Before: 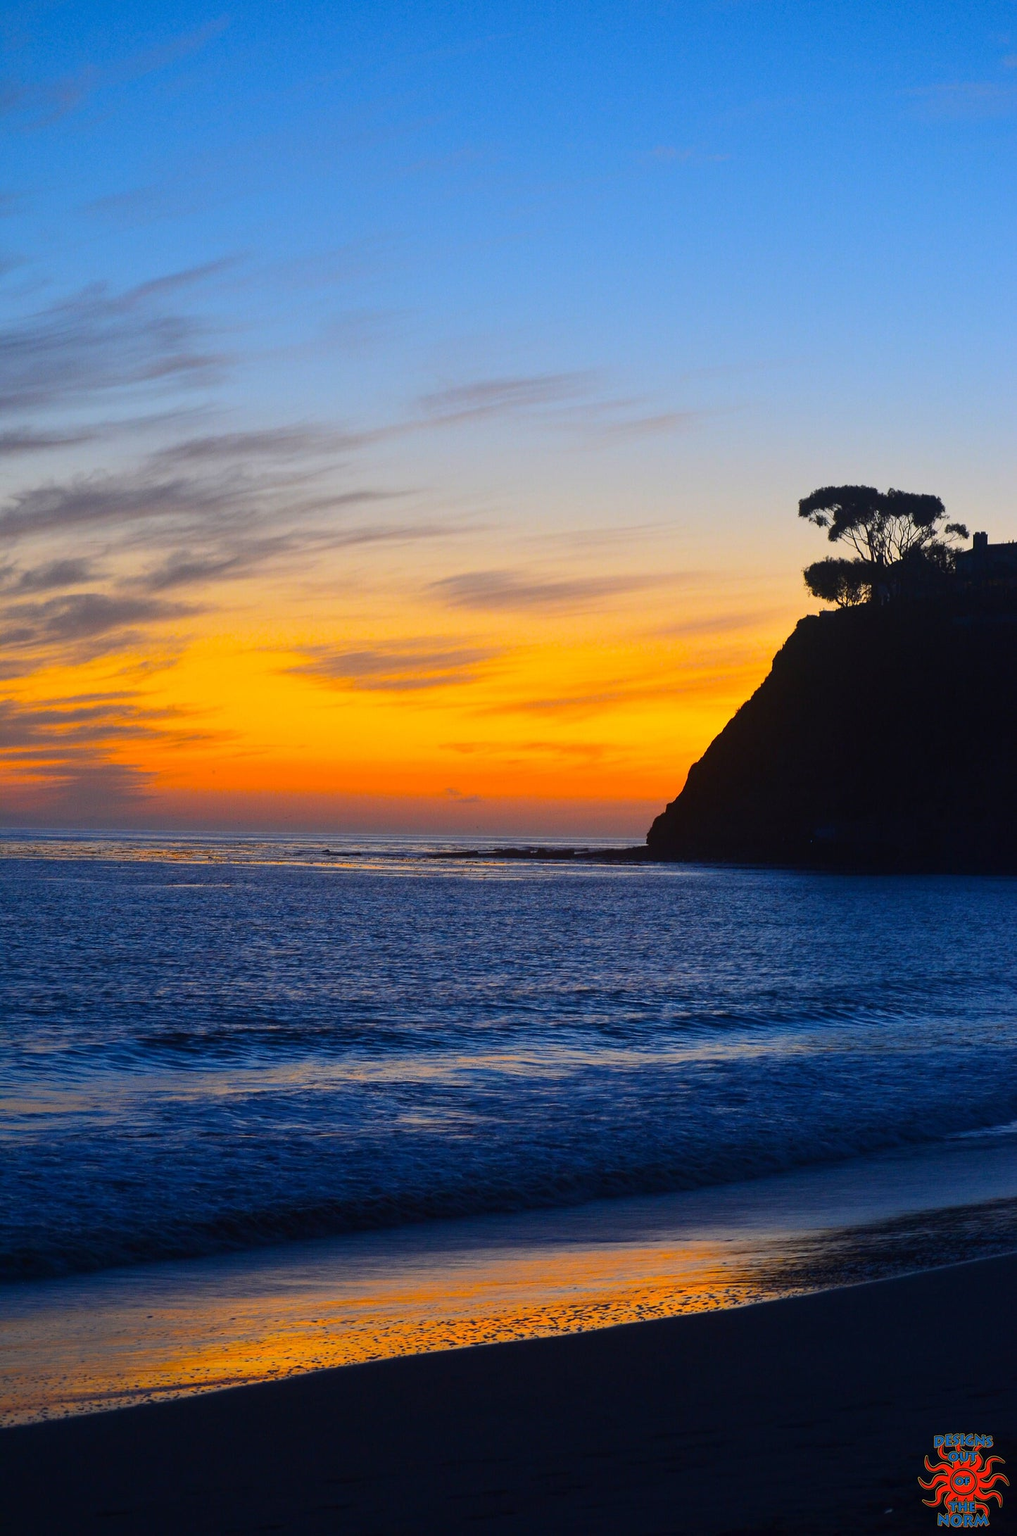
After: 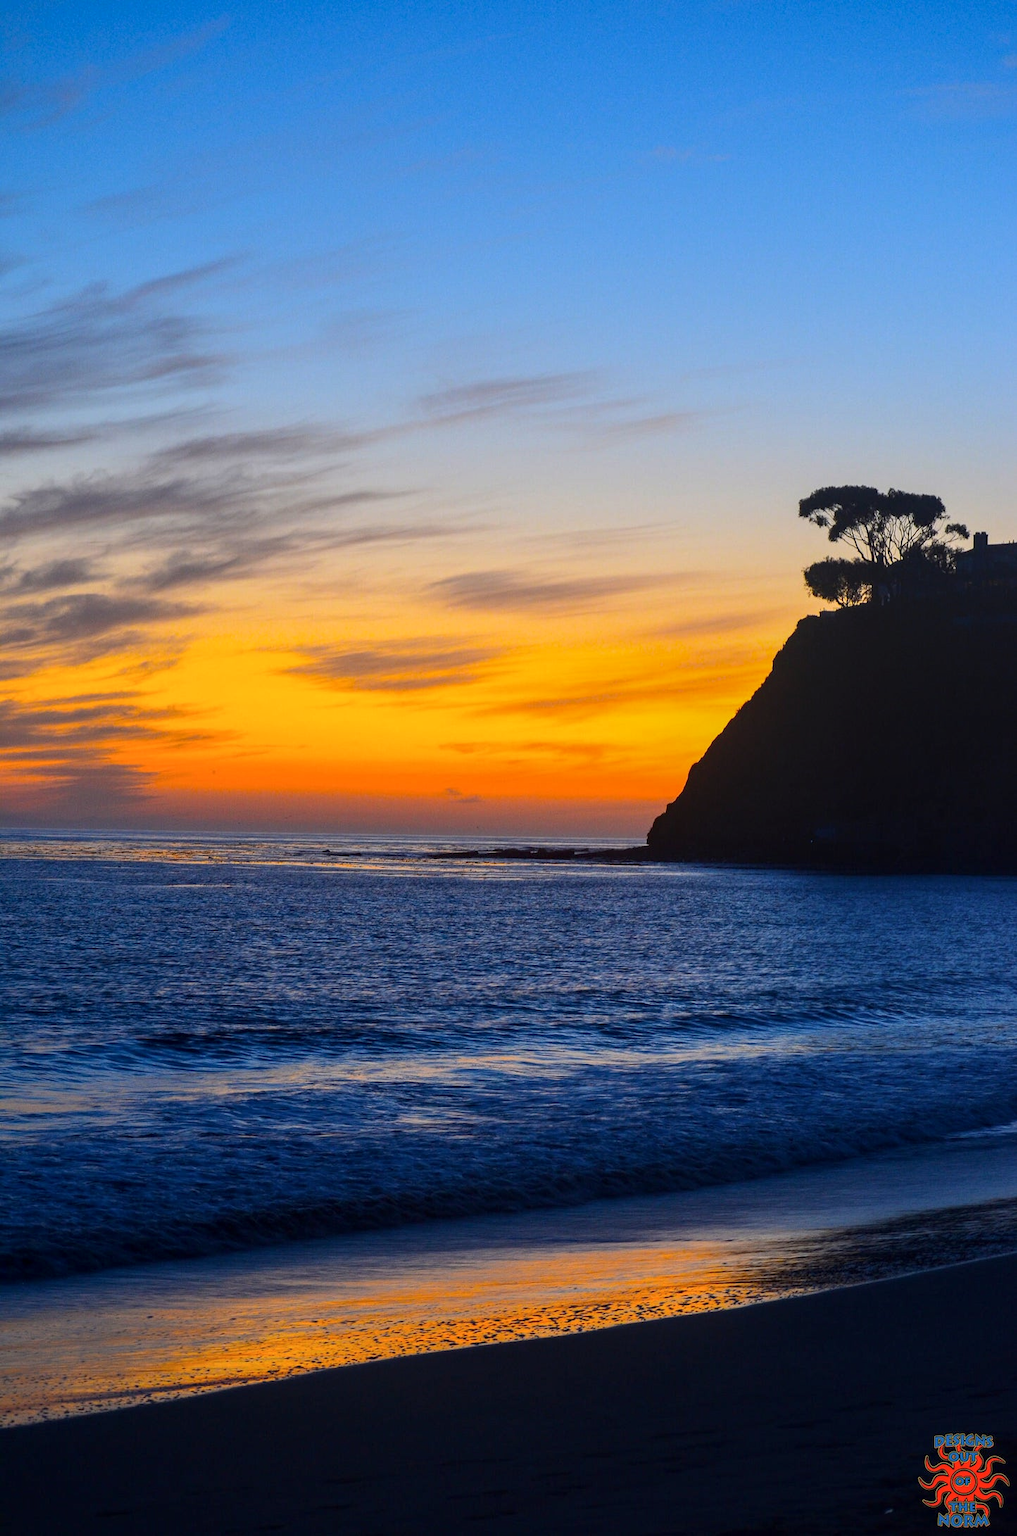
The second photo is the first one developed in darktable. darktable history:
white balance: red 1, blue 1
local contrast: on, module defaults
